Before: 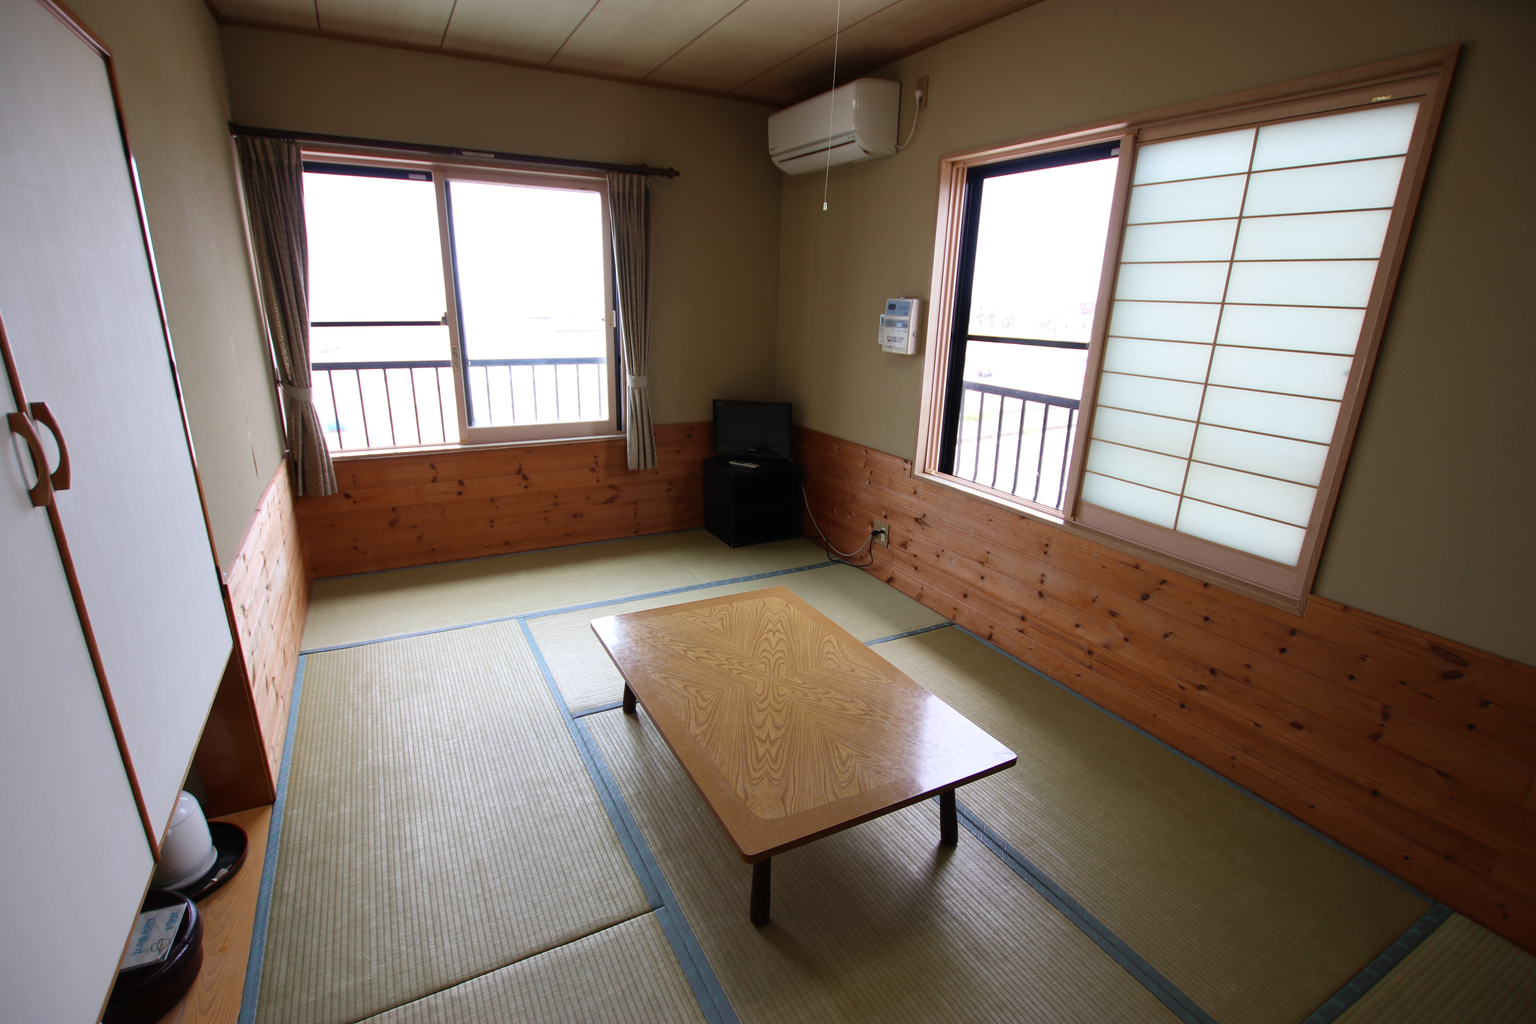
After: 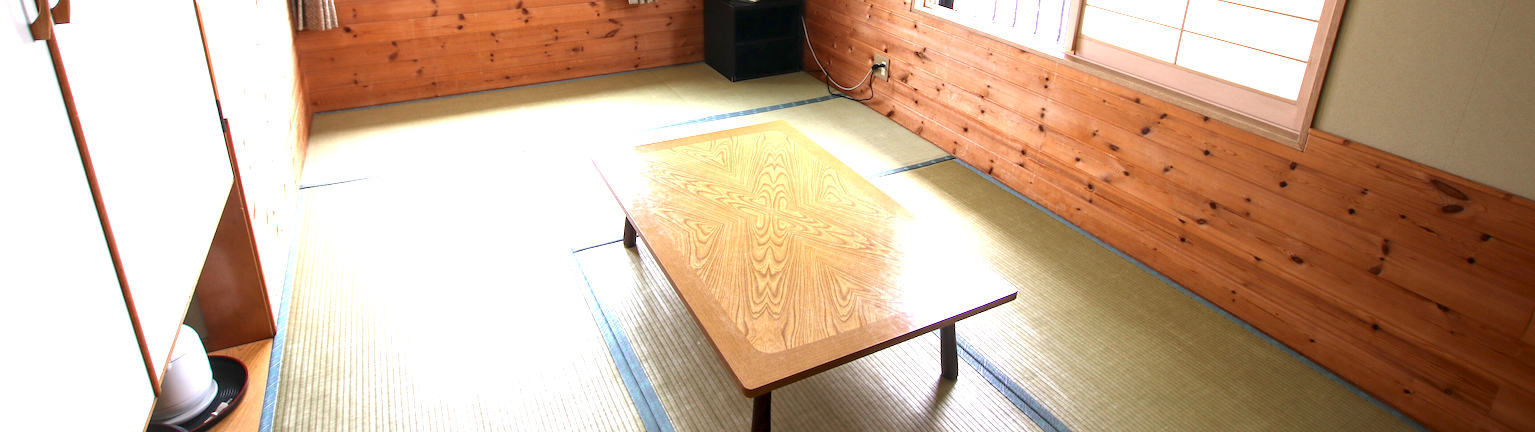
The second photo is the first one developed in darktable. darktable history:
exposure: black level correction 0.001, exposure 1.849 EV, compensate highlight preservation false
crop: top 45.563%, bottom 12.17%
local contrast: detail 130%
